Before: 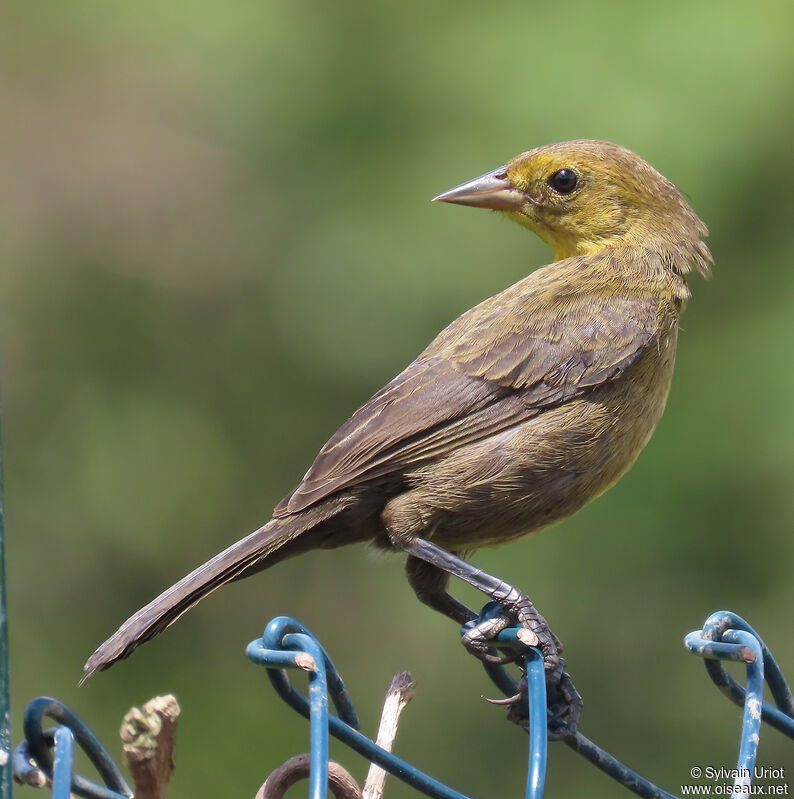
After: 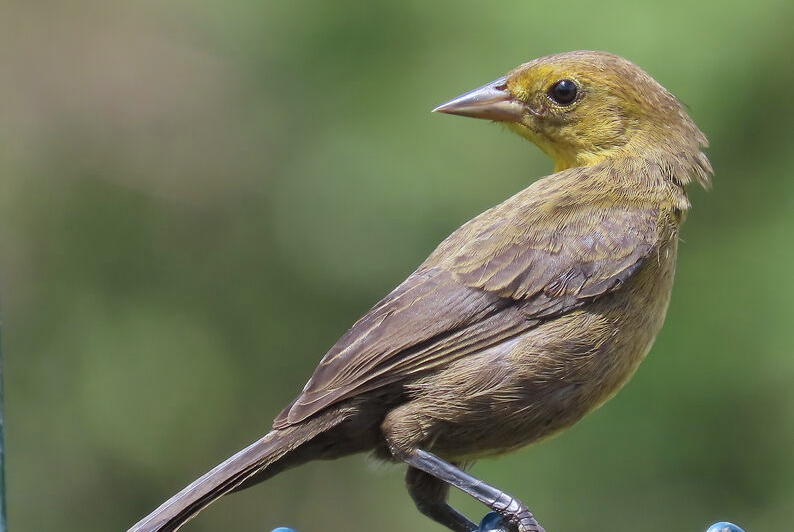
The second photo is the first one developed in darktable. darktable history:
white balance: red 0.967, blue 1.049
shadows and highlights: shadows 10, white point adjustment 1, highlights -40
crop: top 11.166%, bottom 22.168%
